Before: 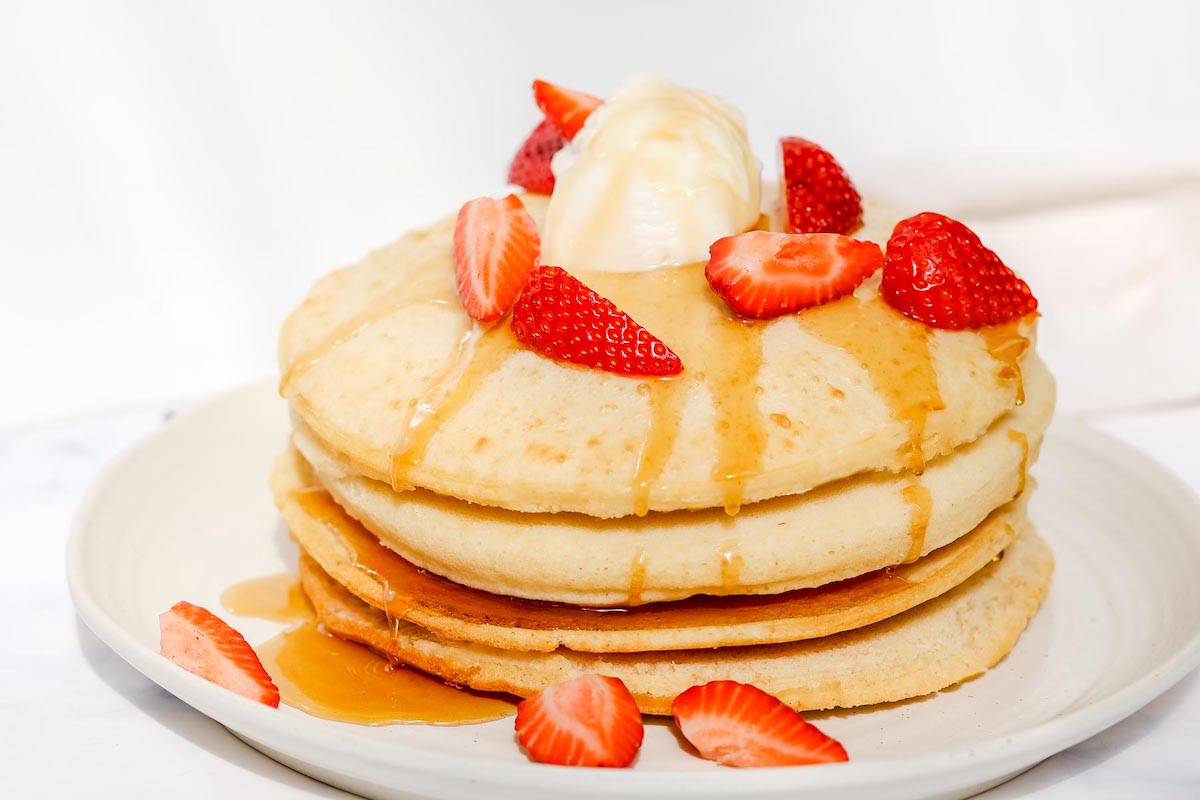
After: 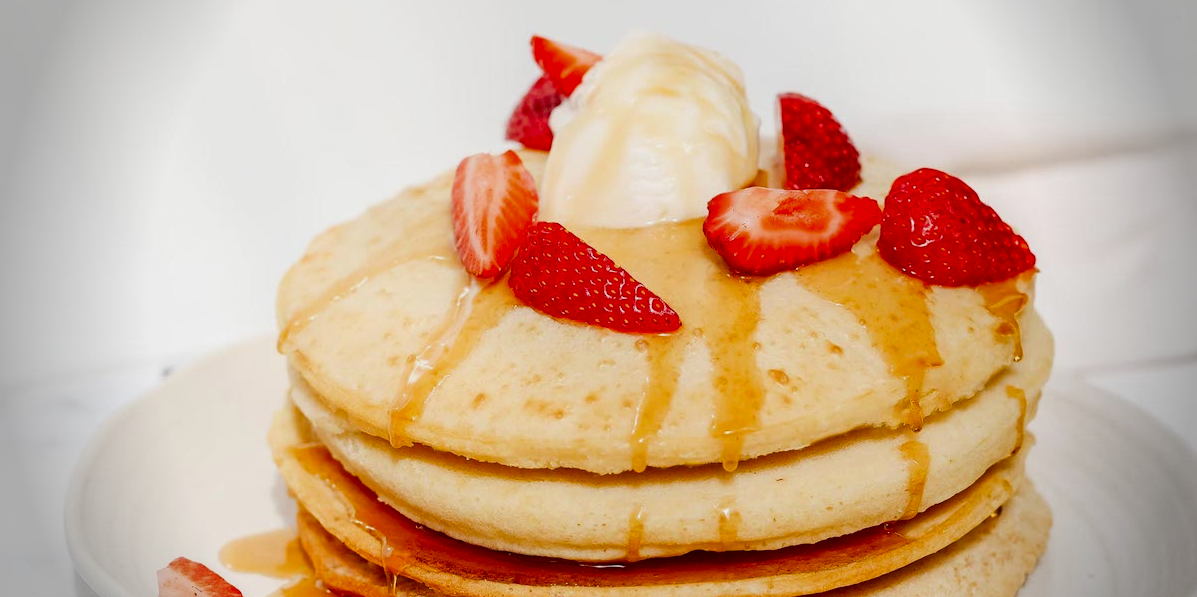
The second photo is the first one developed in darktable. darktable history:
contrast brightness saturation: brightness -0.198, saturation 0.077
filmic rgb: black relative exposure -16 EV, white relative exposure 2.94 EV, hardness 10
crop: left 0.238%, top 5.519%, bottom 19.767%
vignetting: fall-off start 77.22%, fall-off radius 26.42%, width/height ratio 0.973
